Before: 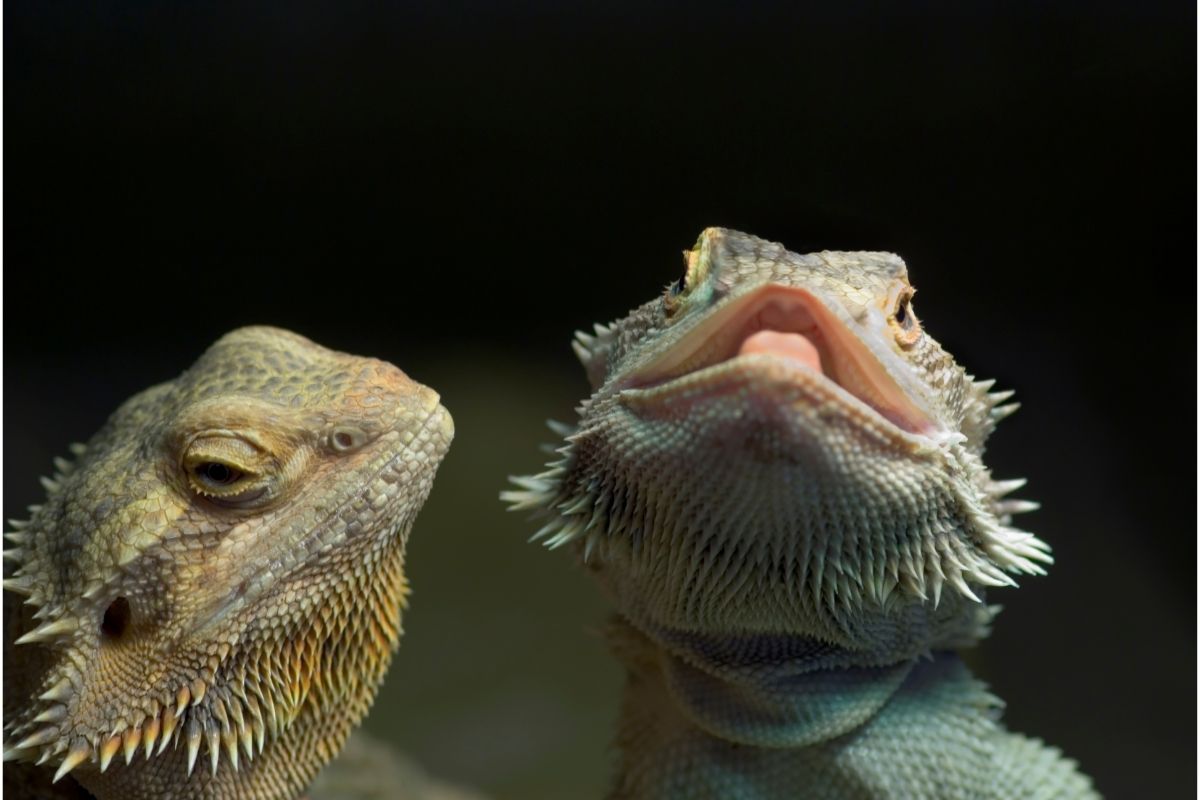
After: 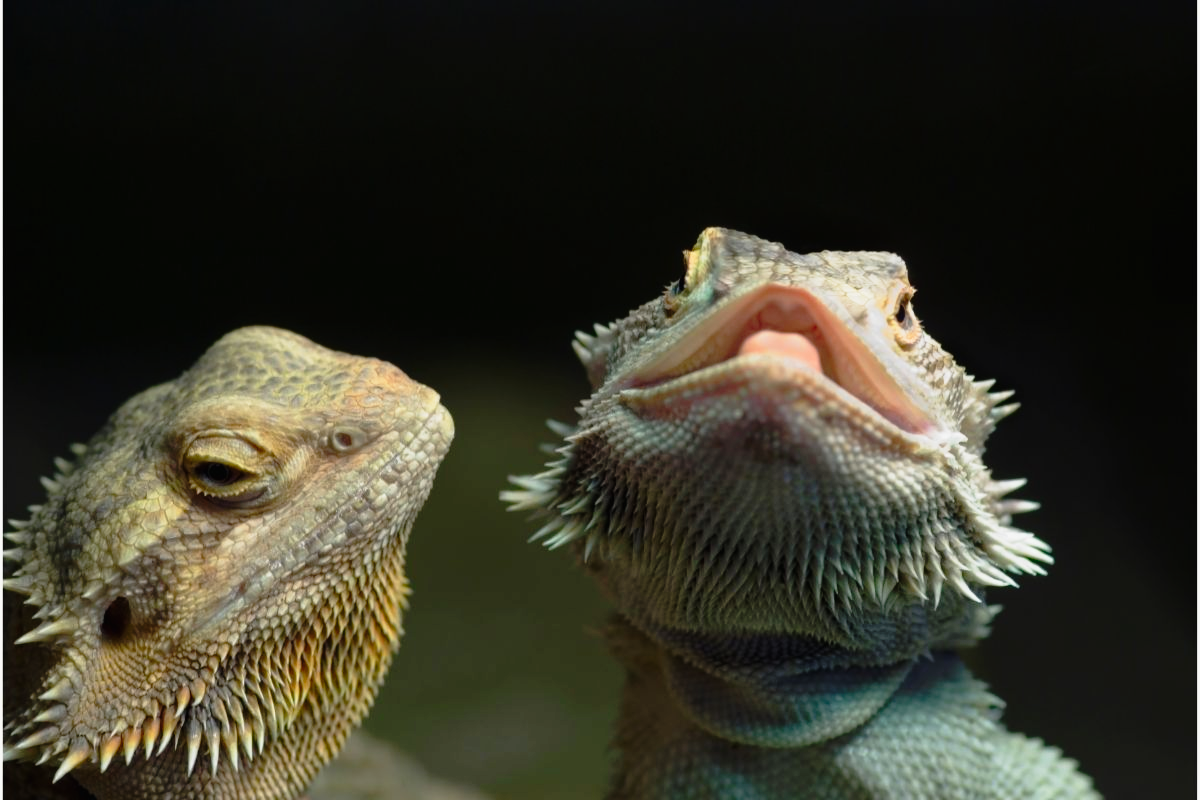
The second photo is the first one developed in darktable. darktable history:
tone curve: curves: ch0 [(0, 0.009) (0.105, 0.08) (0.195, 0.18) (0.283, 0.316) (0.384, 0.434) (0.485, 0.531) (0.638, 0.69) (0.81, 0.872) (1, 0.977)]; ch1 [(0, 0) (0.161, 0.092) (0.35, 0.33) (0.379, 0.401) (0.456, 0.469) (0.502, 0.5) (0.525, 0.514) (0.586, 0.617) (0.635, 0.655) (1, 1)]; ch2 [(0, 0) (0.371, 0.362) (0.437, 0.437) (0.48, 0.49) (0.53, 0.515) (0.56, 0.571) (0.622, 0.606) (1, 1)], preserve colors none
